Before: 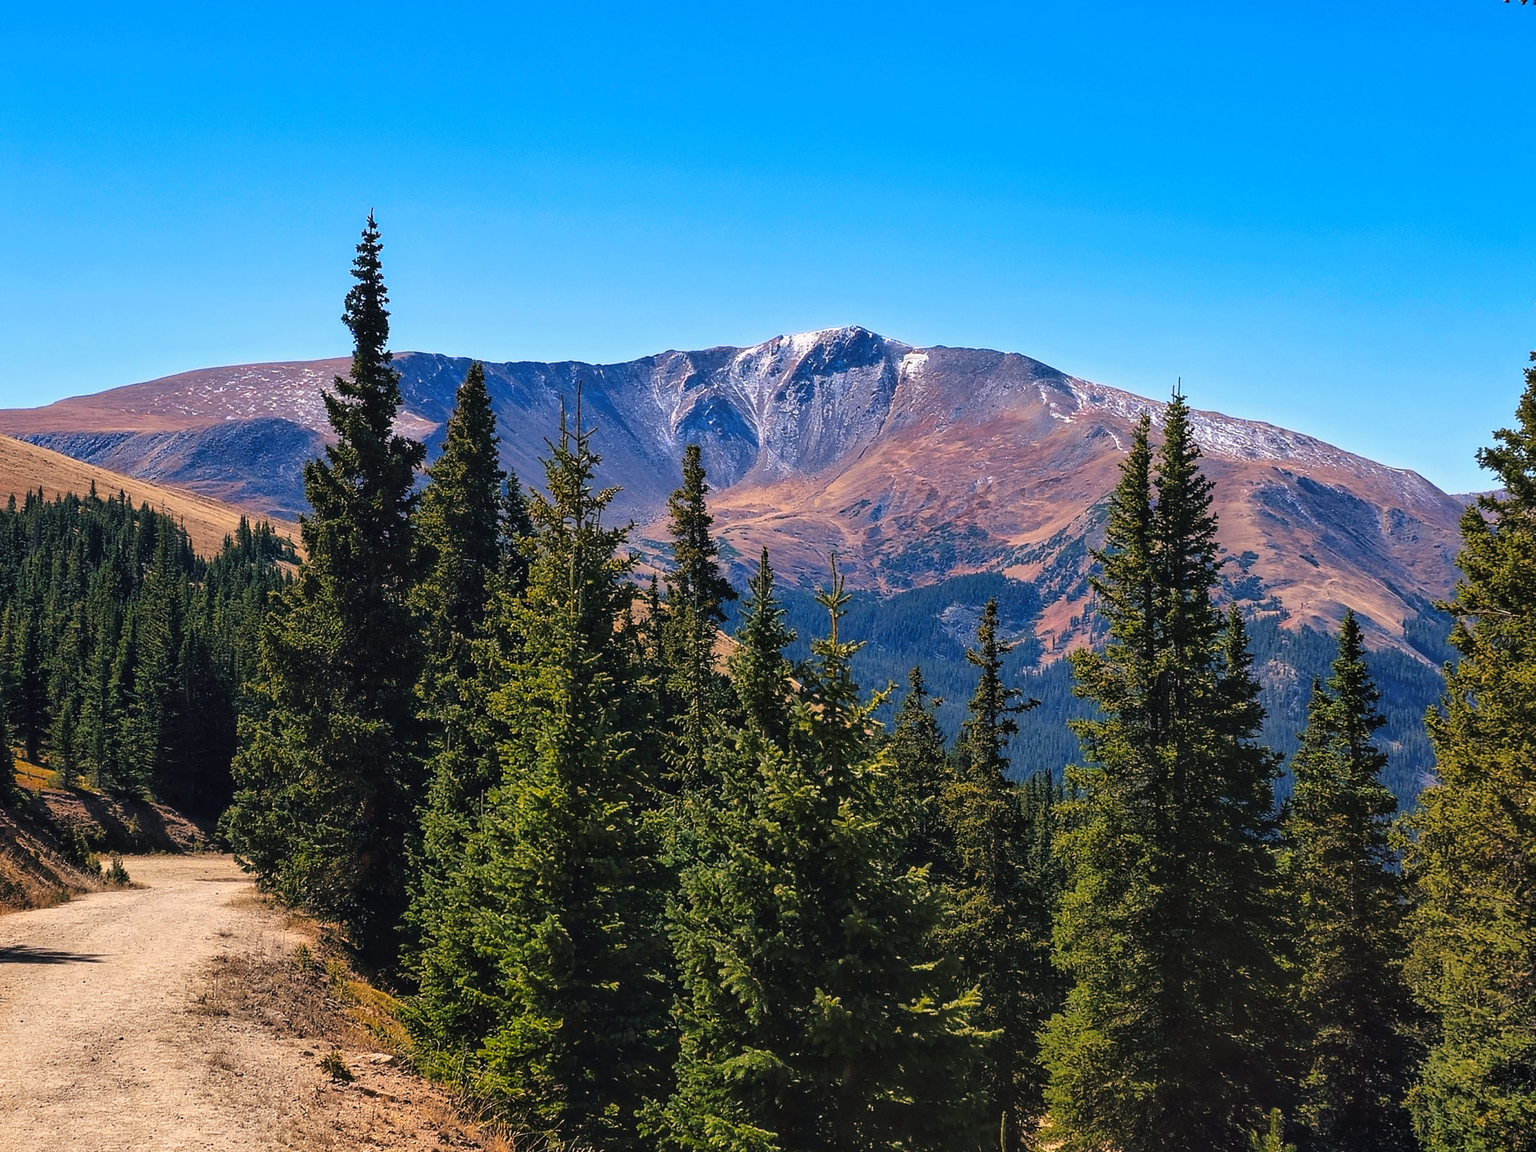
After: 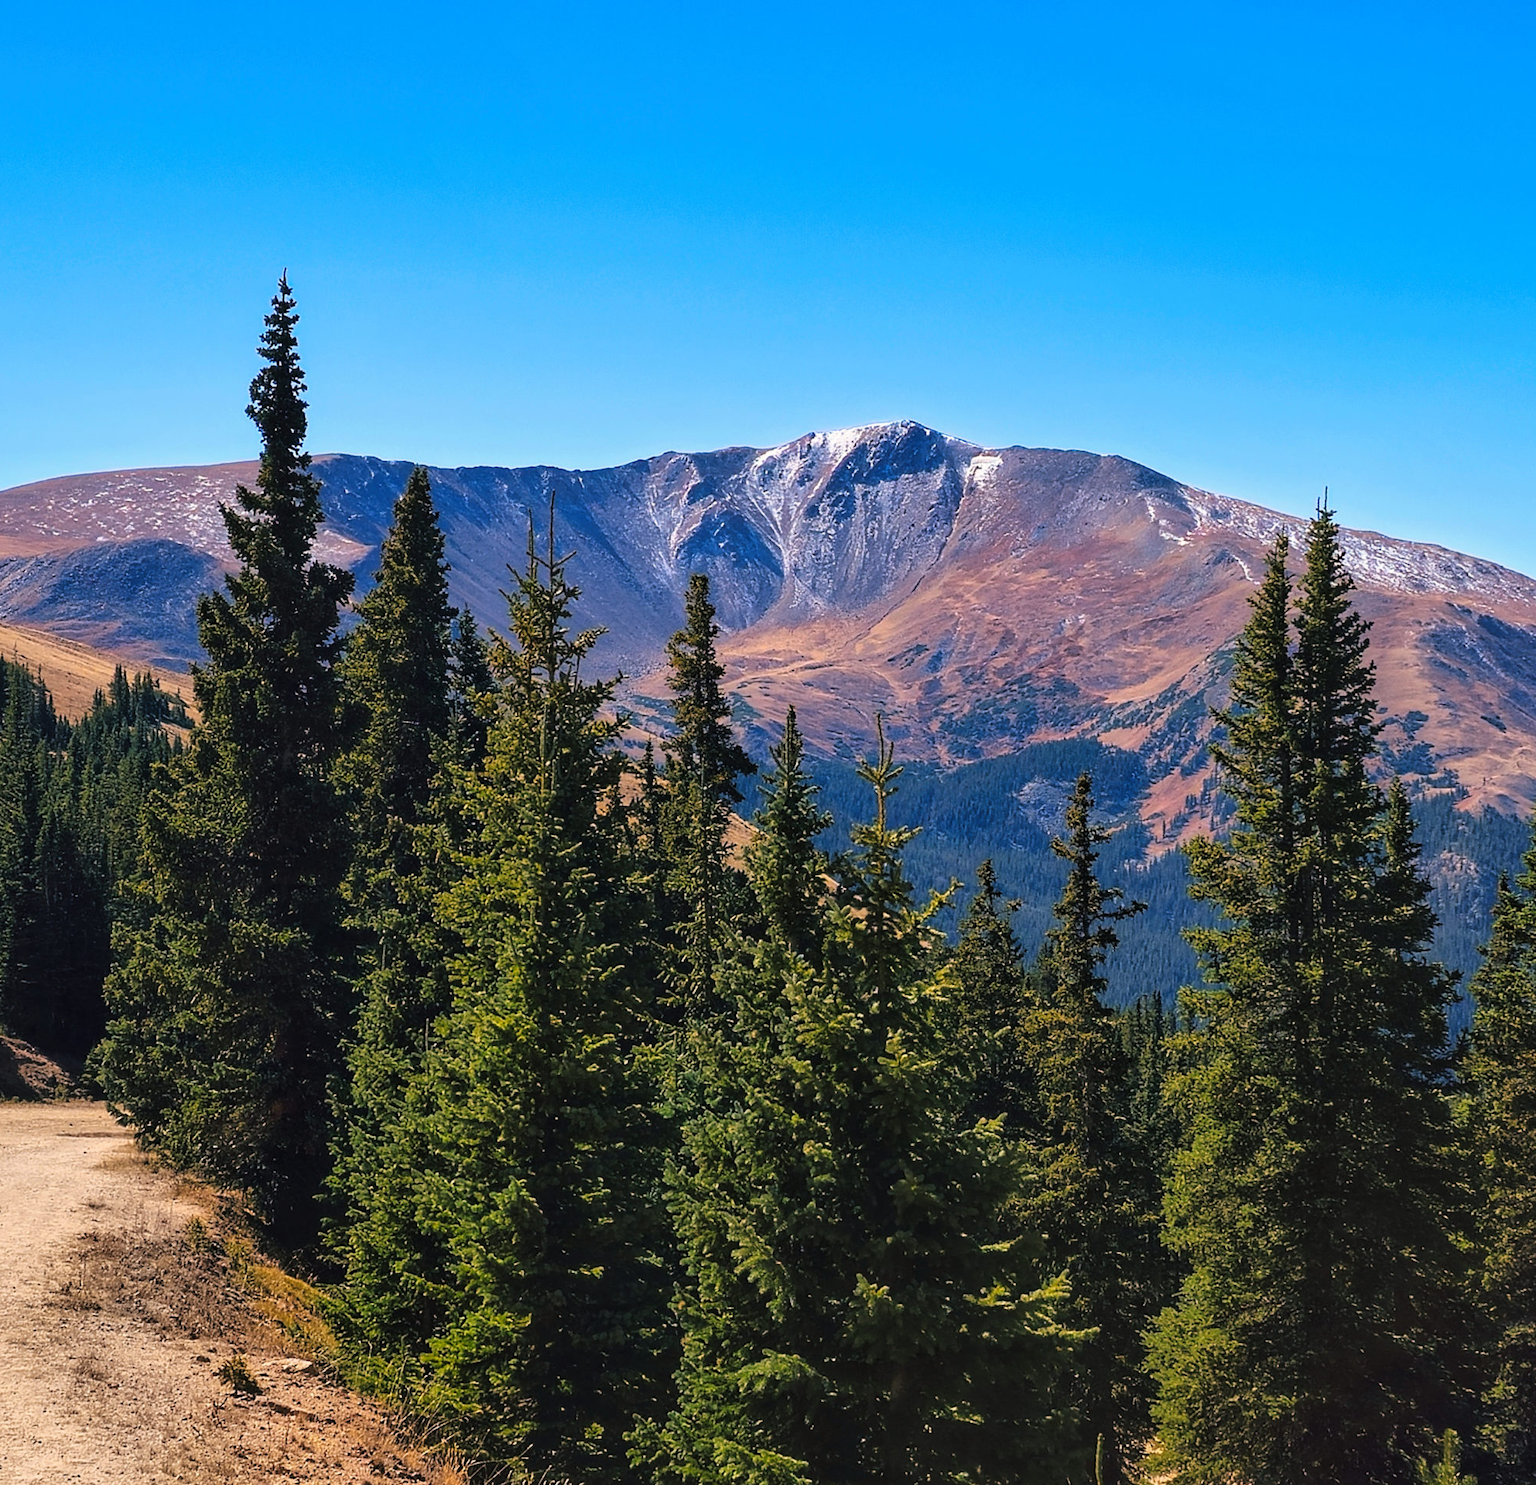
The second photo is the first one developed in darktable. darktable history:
crop: left 9.871%, right 12.578%
